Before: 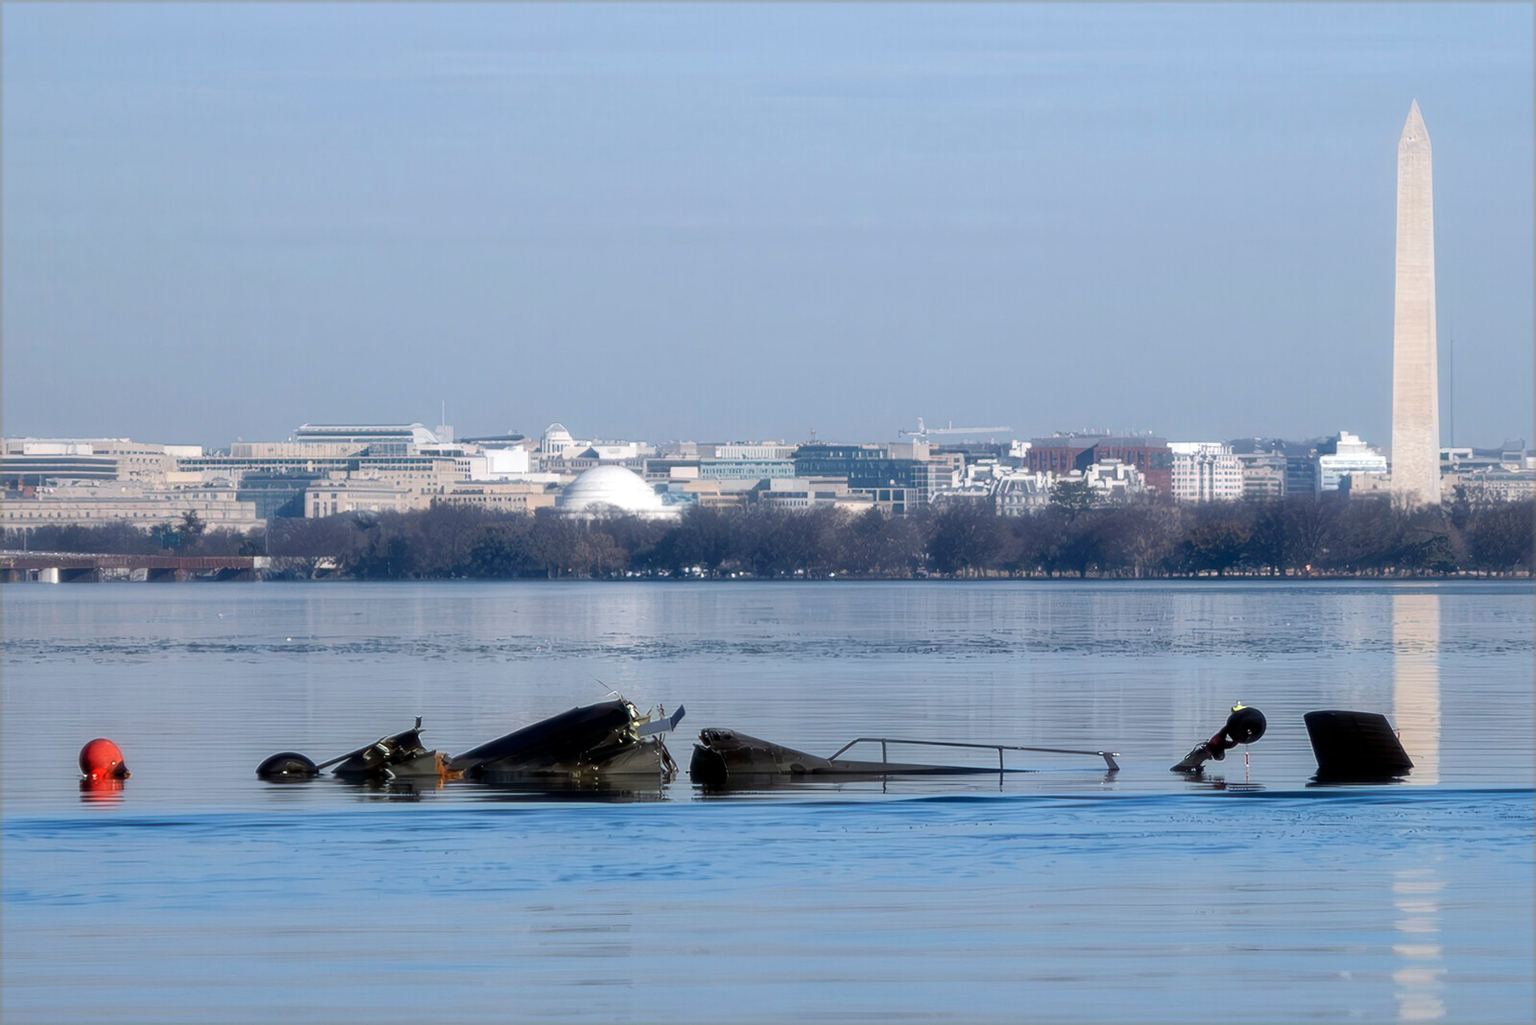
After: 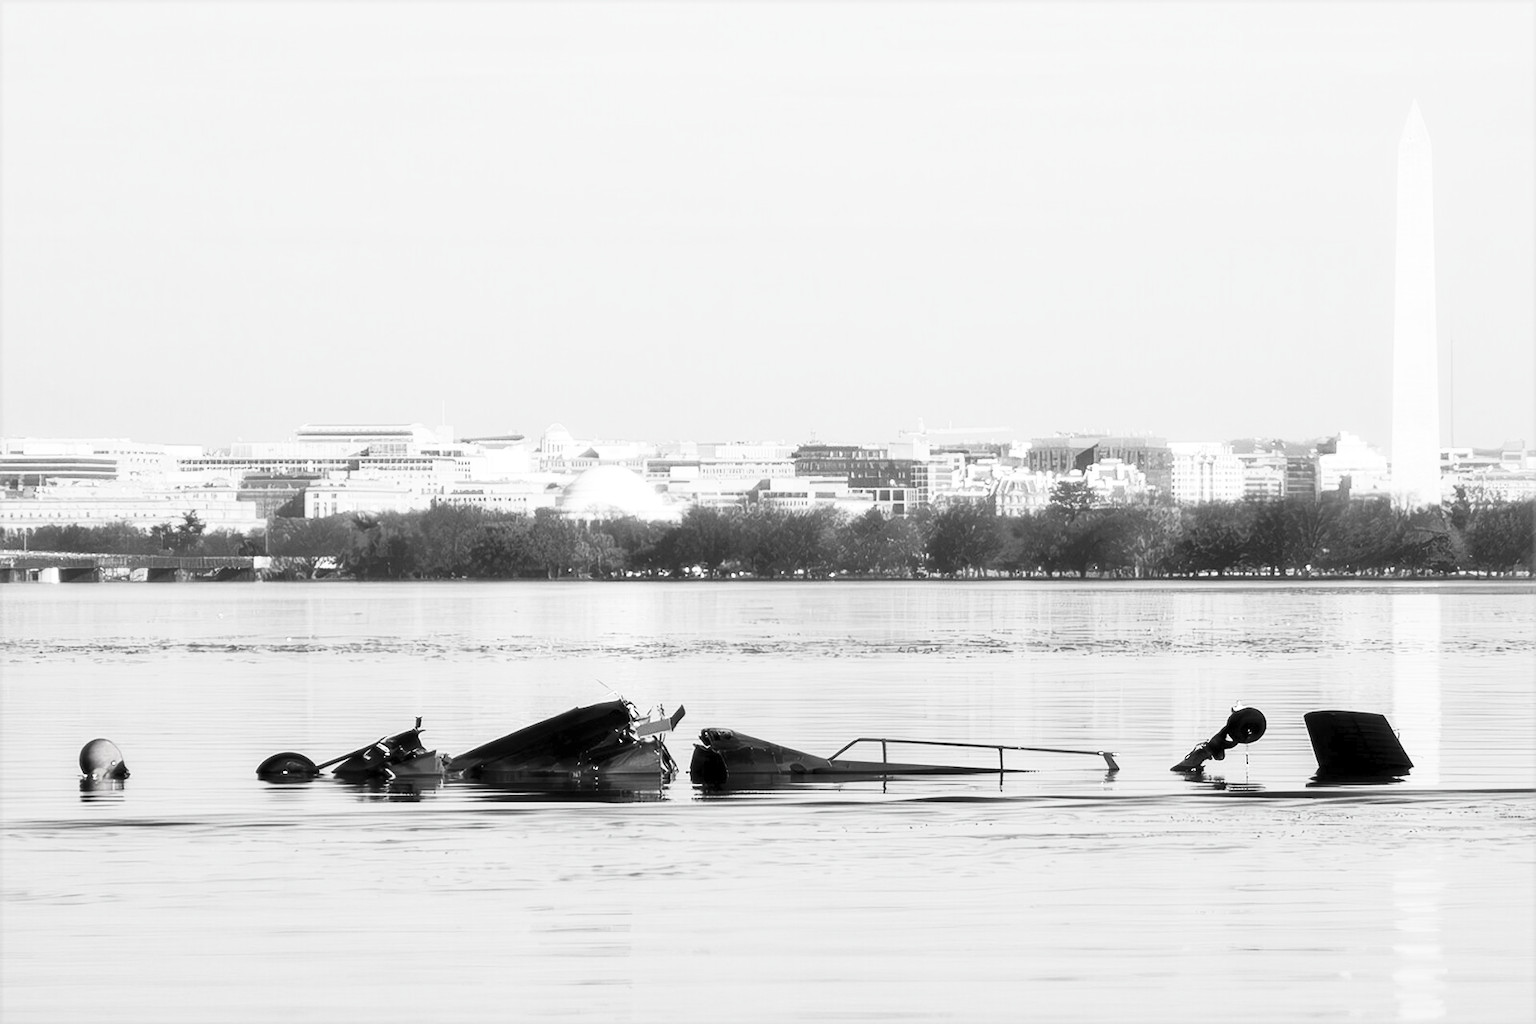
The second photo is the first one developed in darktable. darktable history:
contrast brightness saturation: contrast 0.54, brightness 0.458, saturation -0.99
exposure: exposure 0.201 EV, compensate highlight preservation false
tone equalizer: on, module defaults
